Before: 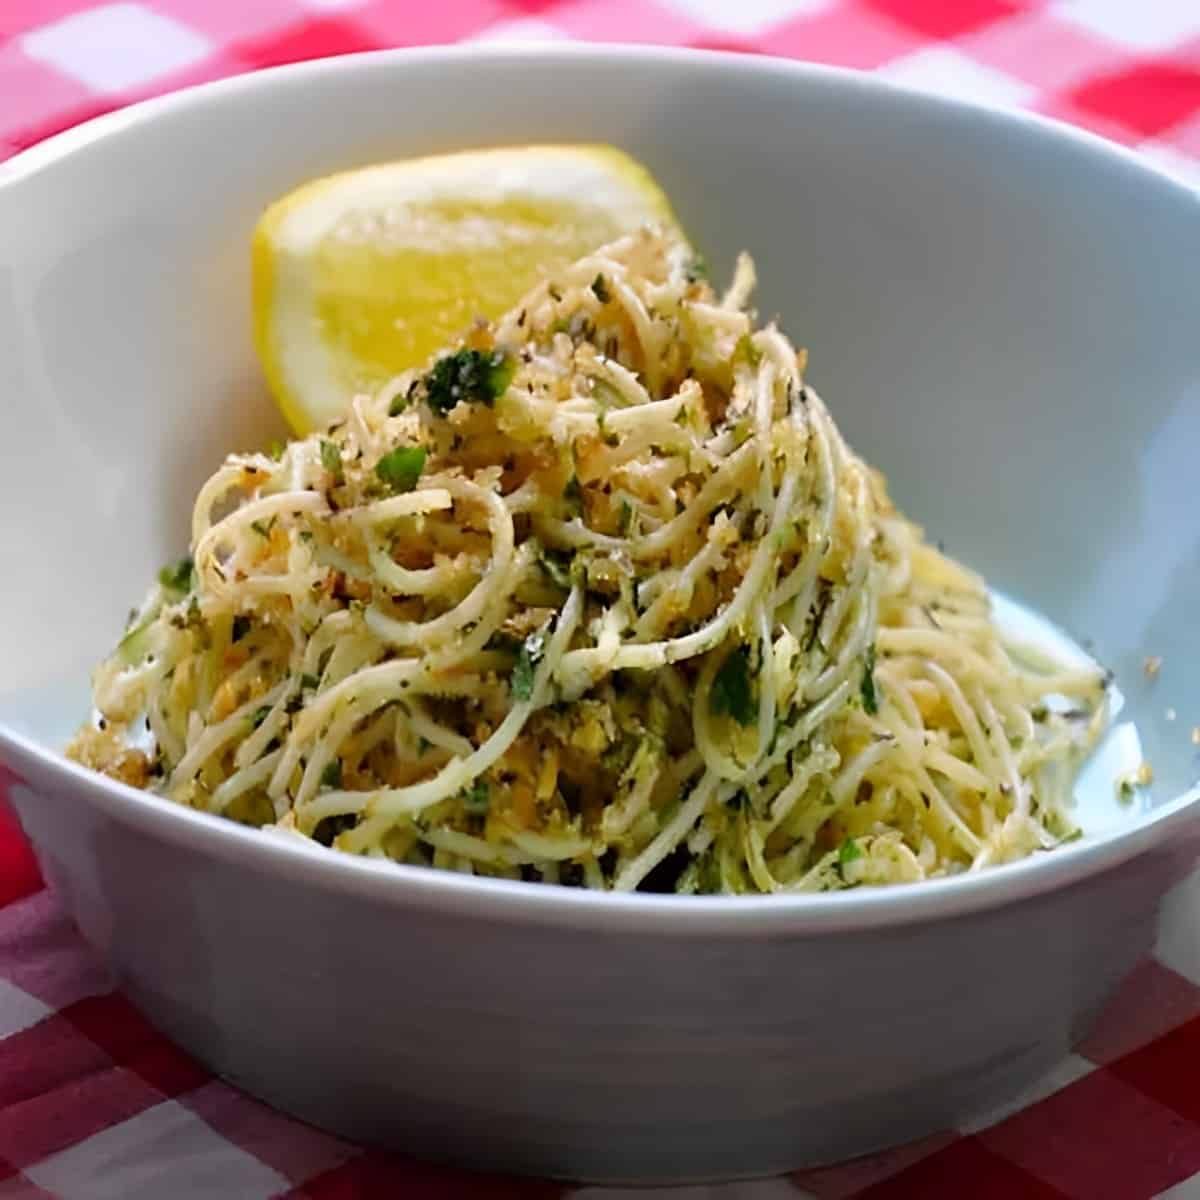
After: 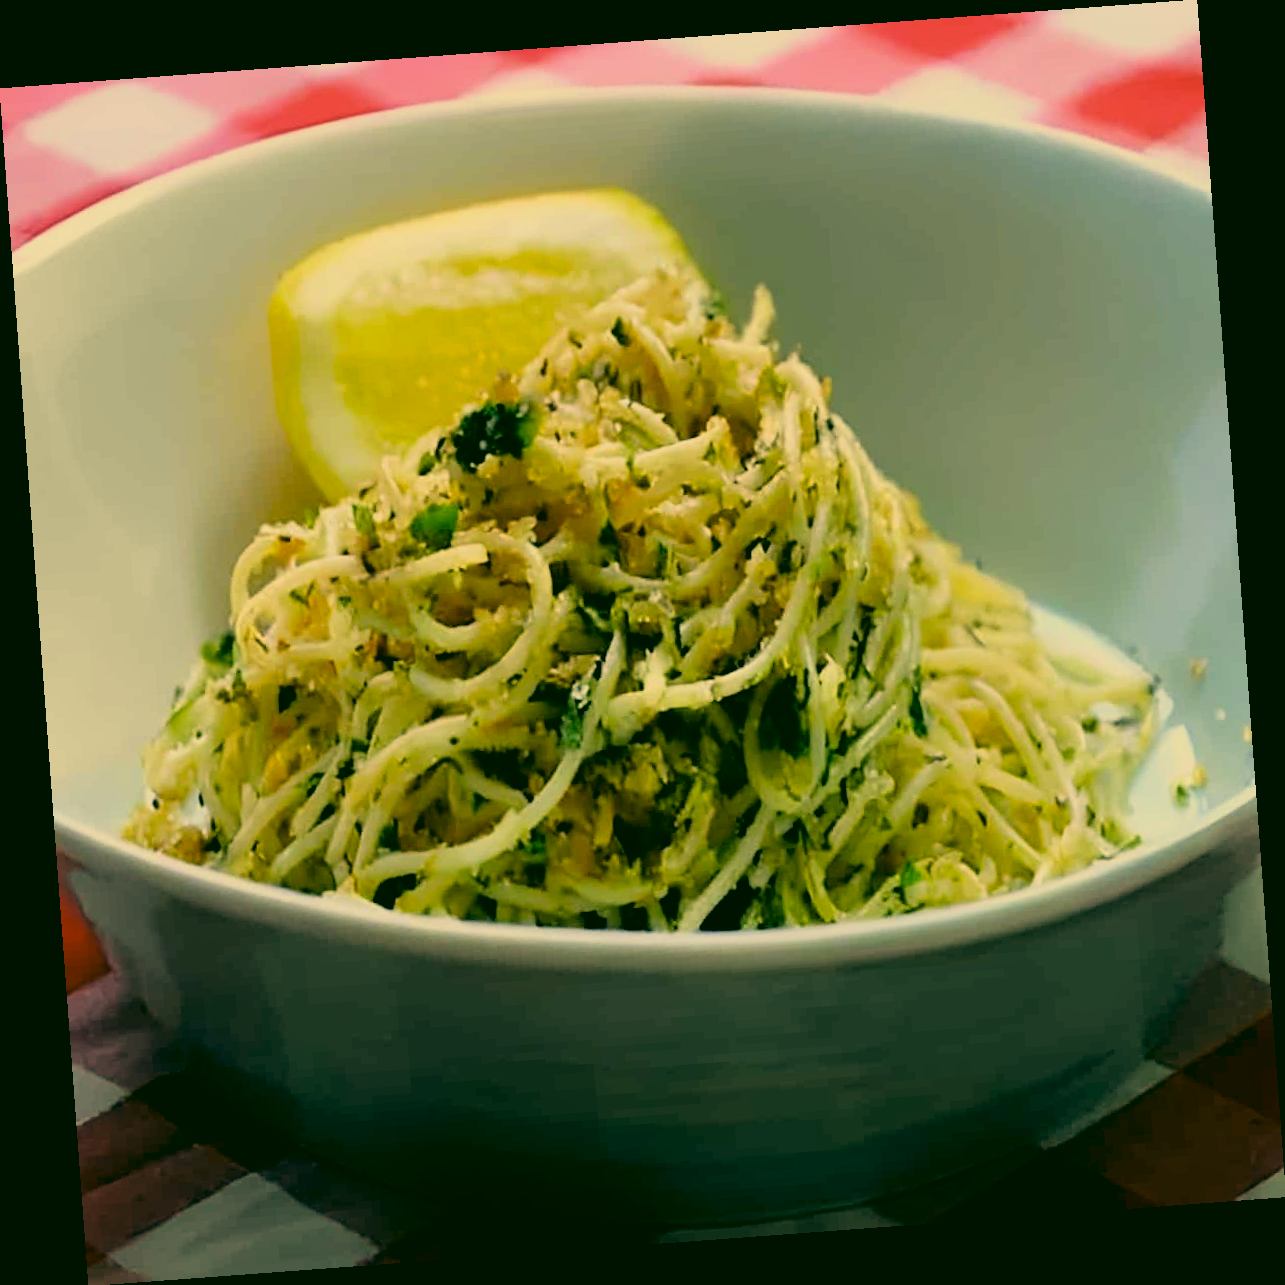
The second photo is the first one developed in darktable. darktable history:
color correction: highlights a* 5.62, highlights b* 33.57, shadows a* -25.86, shadows b* 4.02
contrast equalizer: y [[0.5, 0.5, 0.468, 0.5, 0.5, 0.5], [0.5 ×6], [0.5 ×6], [0 ×6], [0 ×6]]
filmic rgb: black relative exposure -7.75 EV, white relative exposure 4.4 EV, threshold 3 EV, hardness 3.76, latitude 50%, contrast 1.1, color science v5 (2021), contrast in shadows safe, contrast in highlights safe, enable highlight reconstruction true
rotate and perspective: rotation -4.25°, automatic cropping off
